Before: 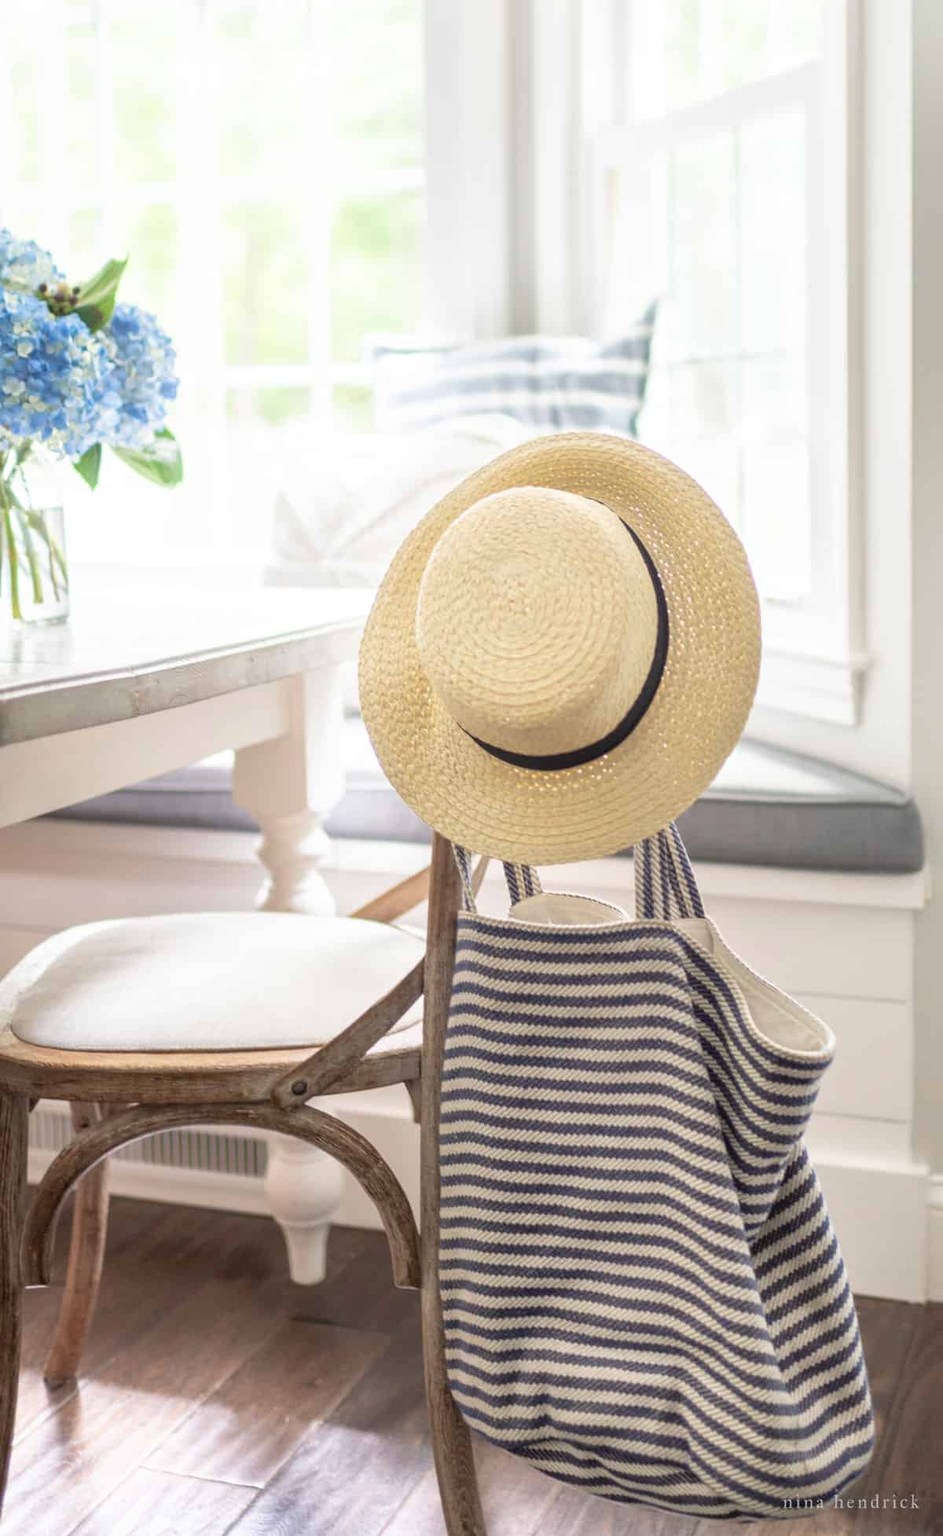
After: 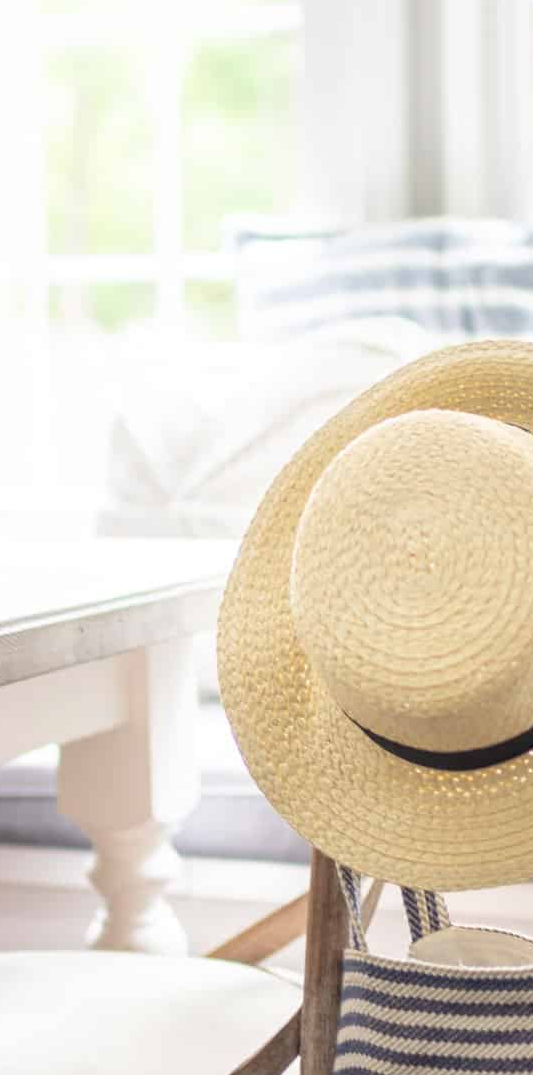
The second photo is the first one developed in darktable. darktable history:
crop: left 19.94%, top 10.786%, right 35.587%, bottom 34.222%
